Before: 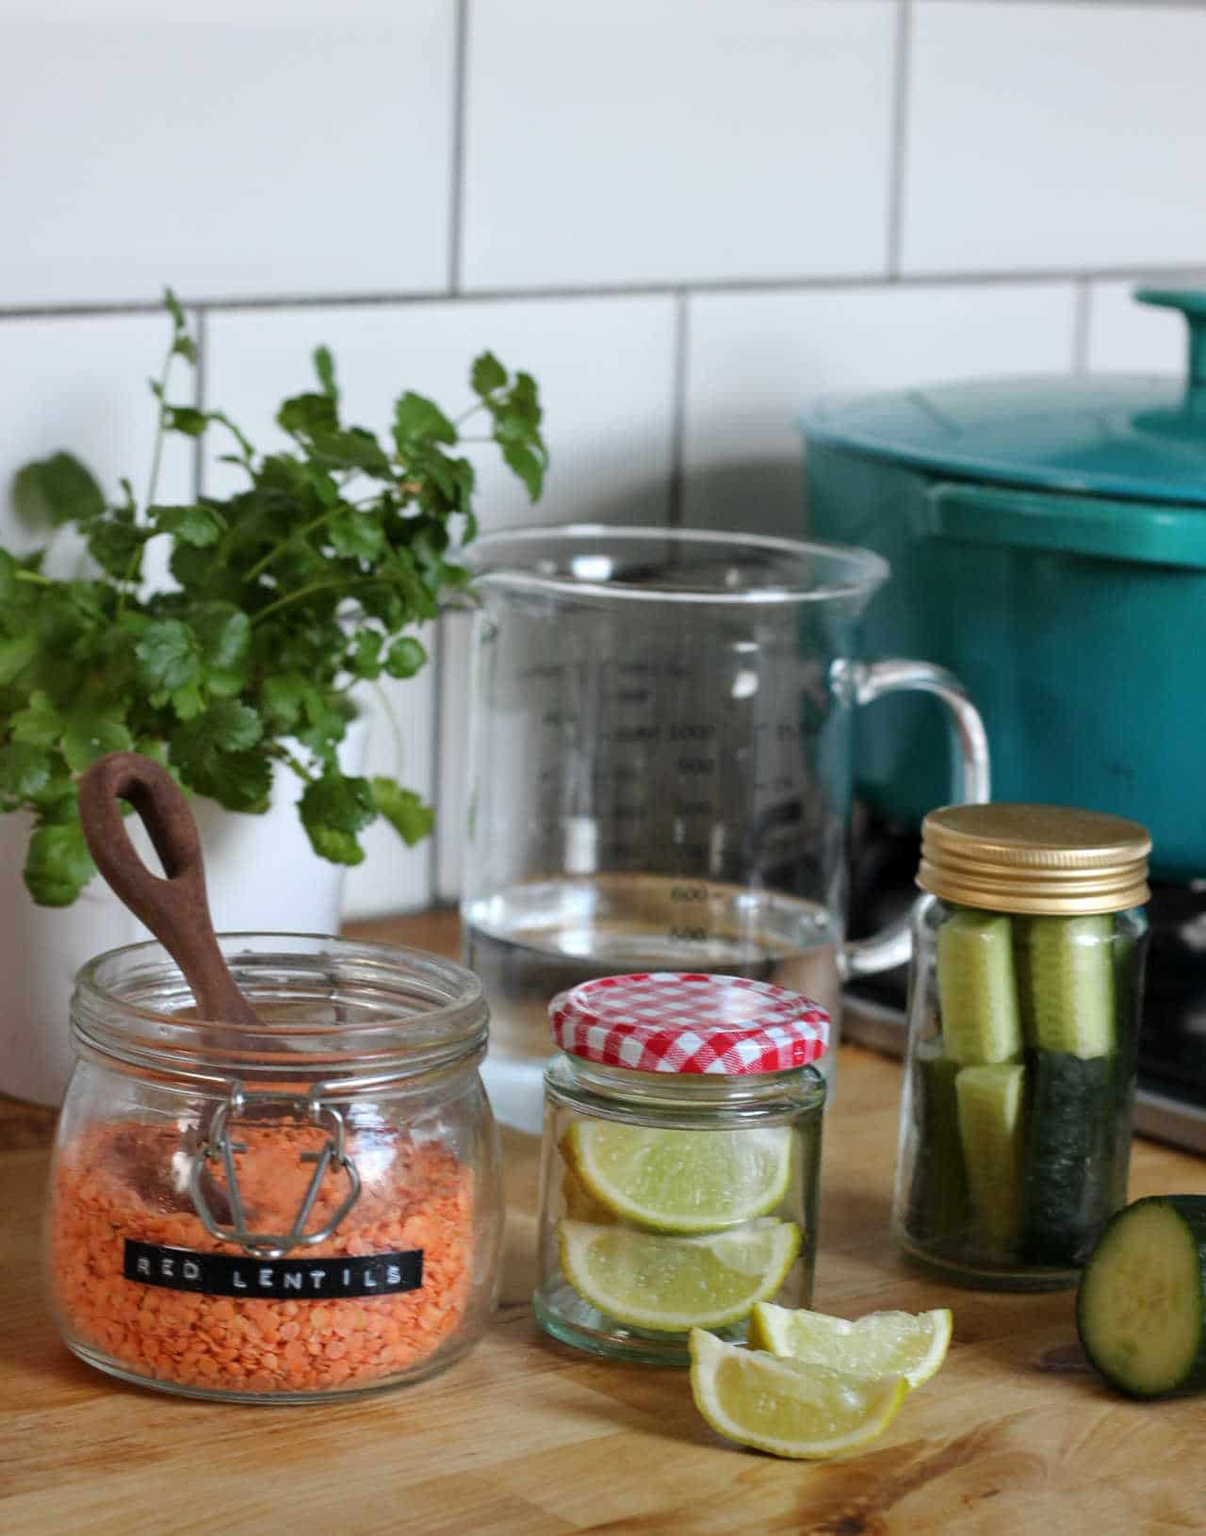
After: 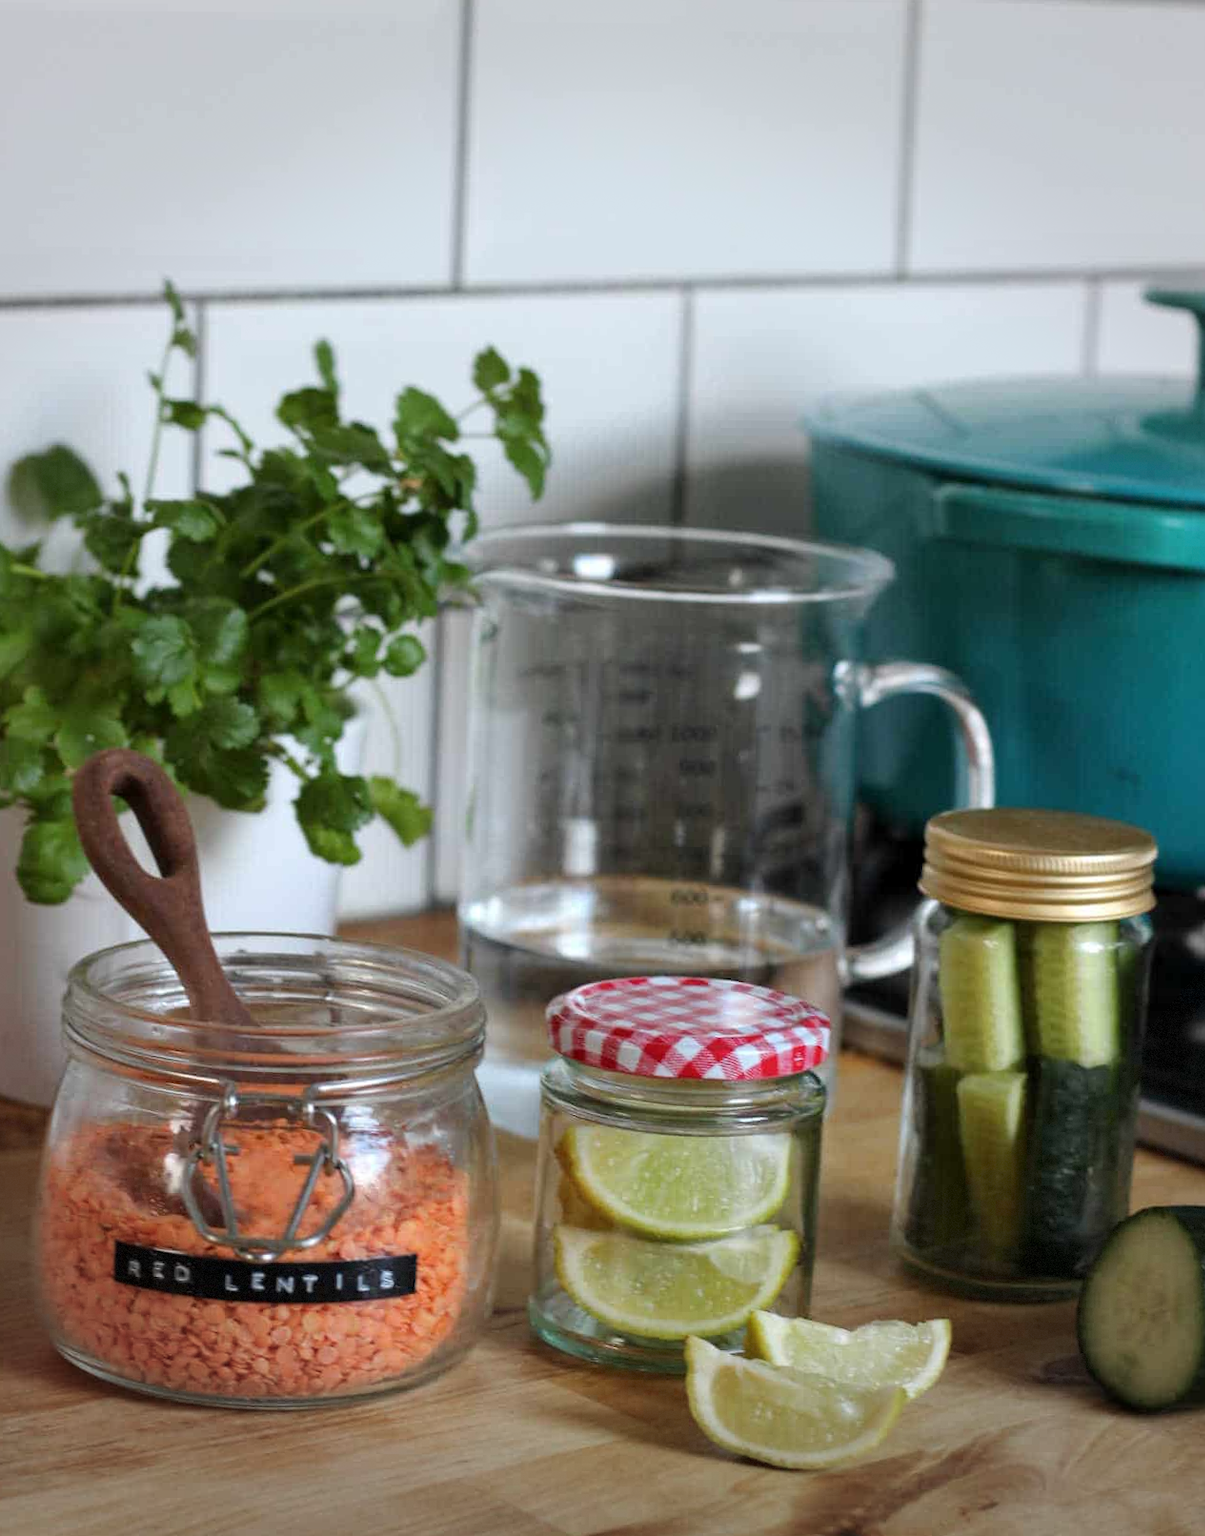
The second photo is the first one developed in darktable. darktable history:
crop and rotate: angle -0.5°
vignetting: fall-off start 91%, fall-off radius 39.39%, brightness -0.182, saturation -0.3, width/height ratio 1.219, shape 1.3, dithering 8-bit output, unbound false
